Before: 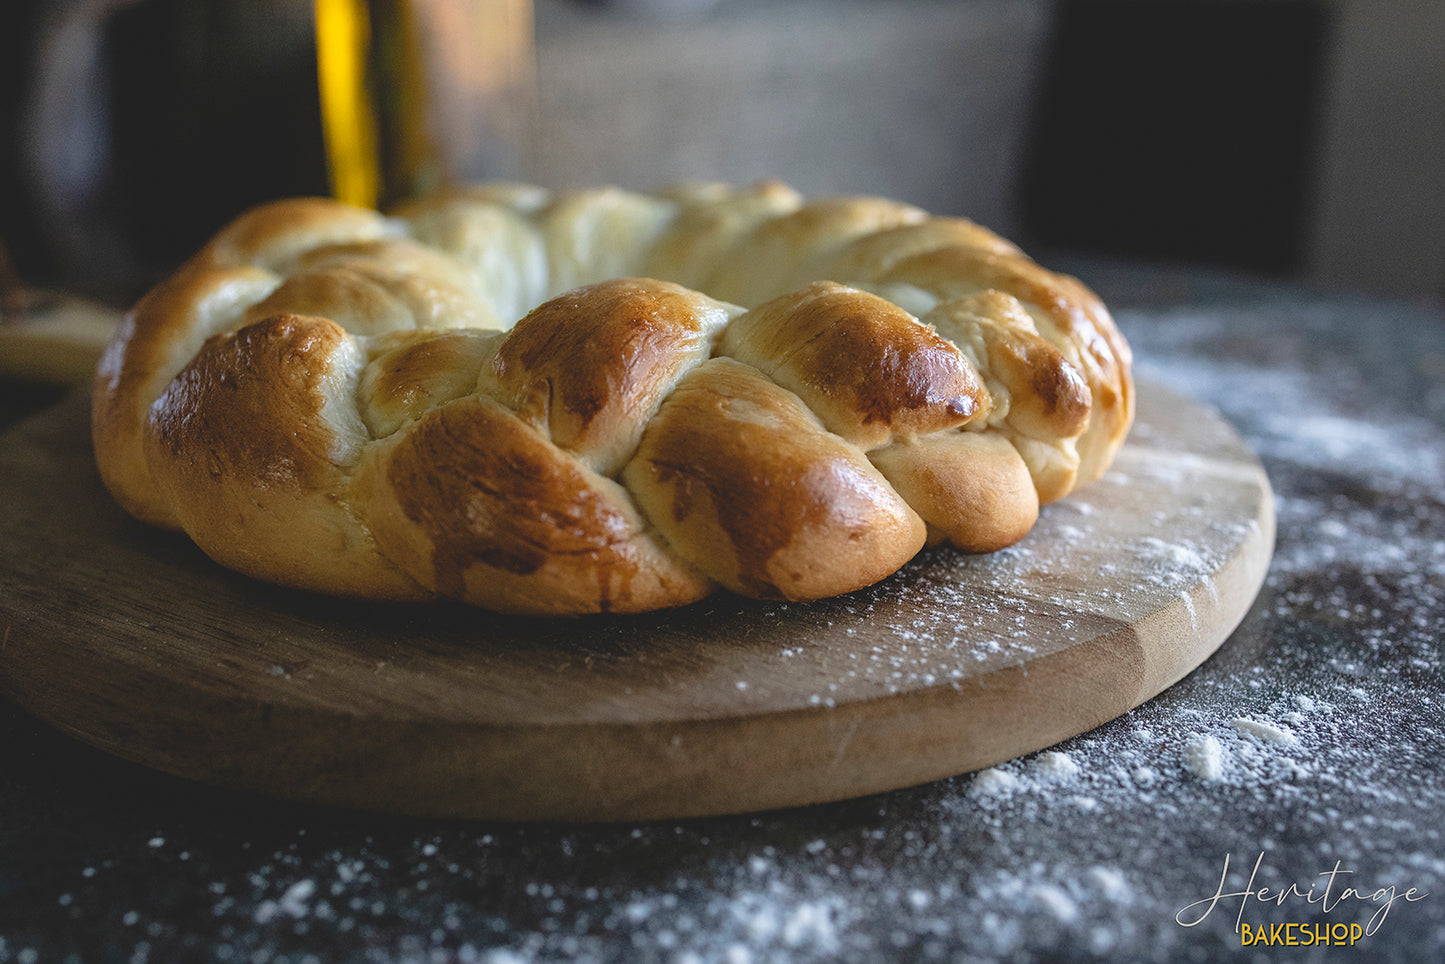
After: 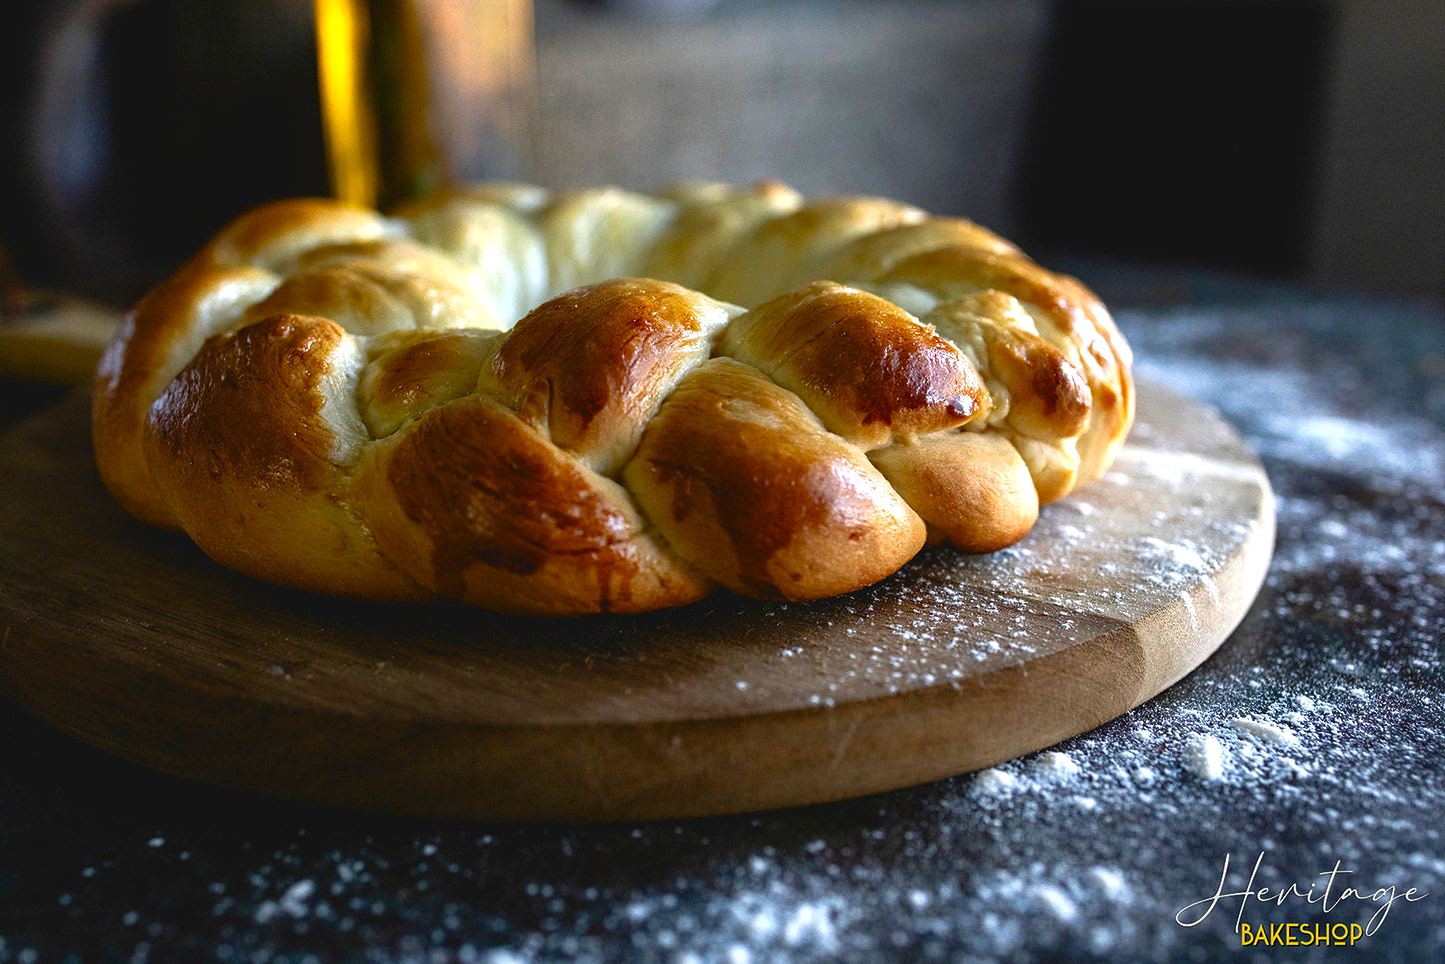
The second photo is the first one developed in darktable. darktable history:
contrast brightness saturation: brightness -0.246, saturation 0.195
levels: levels [0, 0.394, 0.787]
